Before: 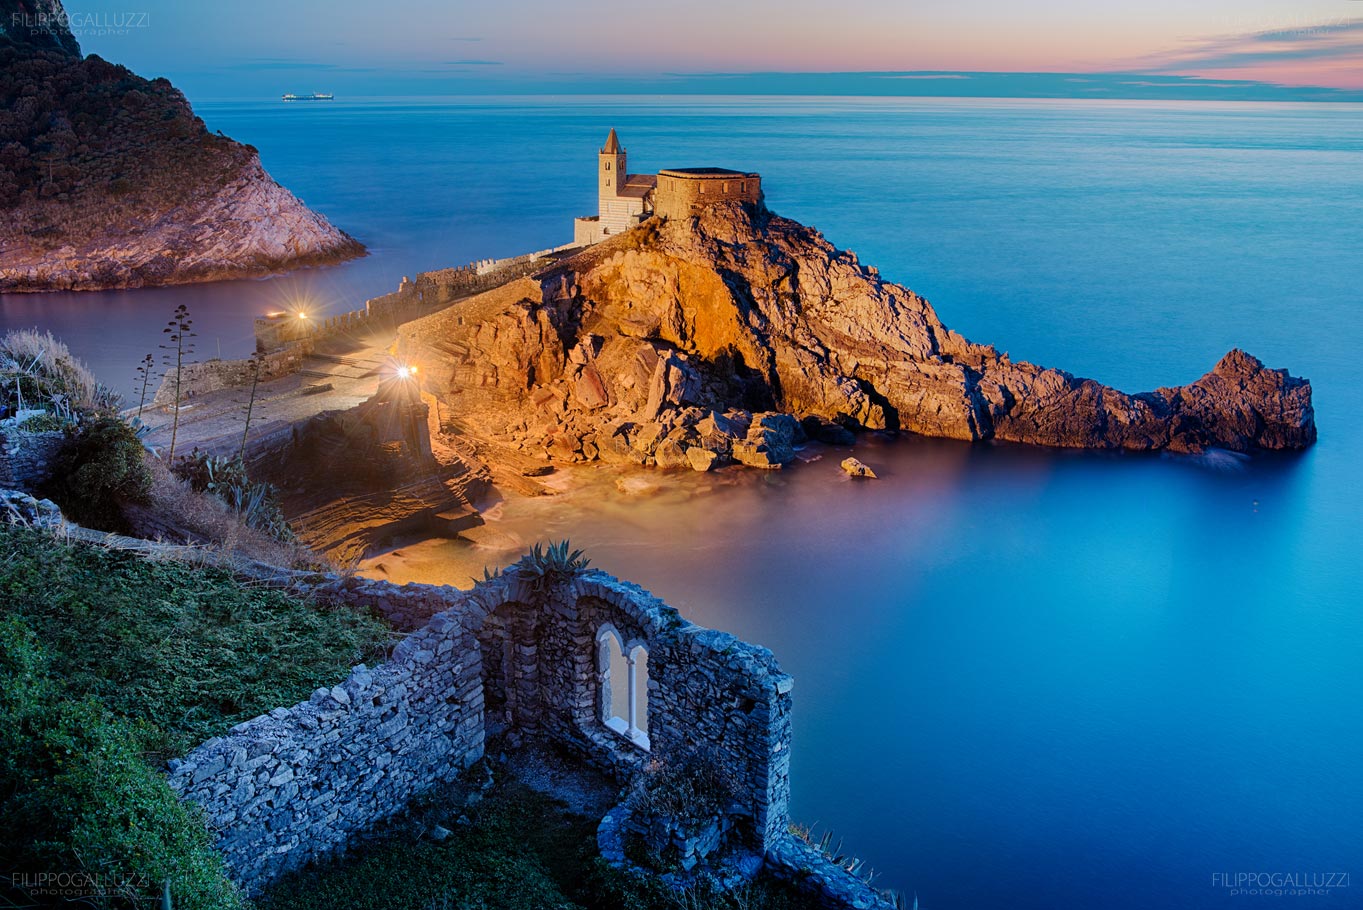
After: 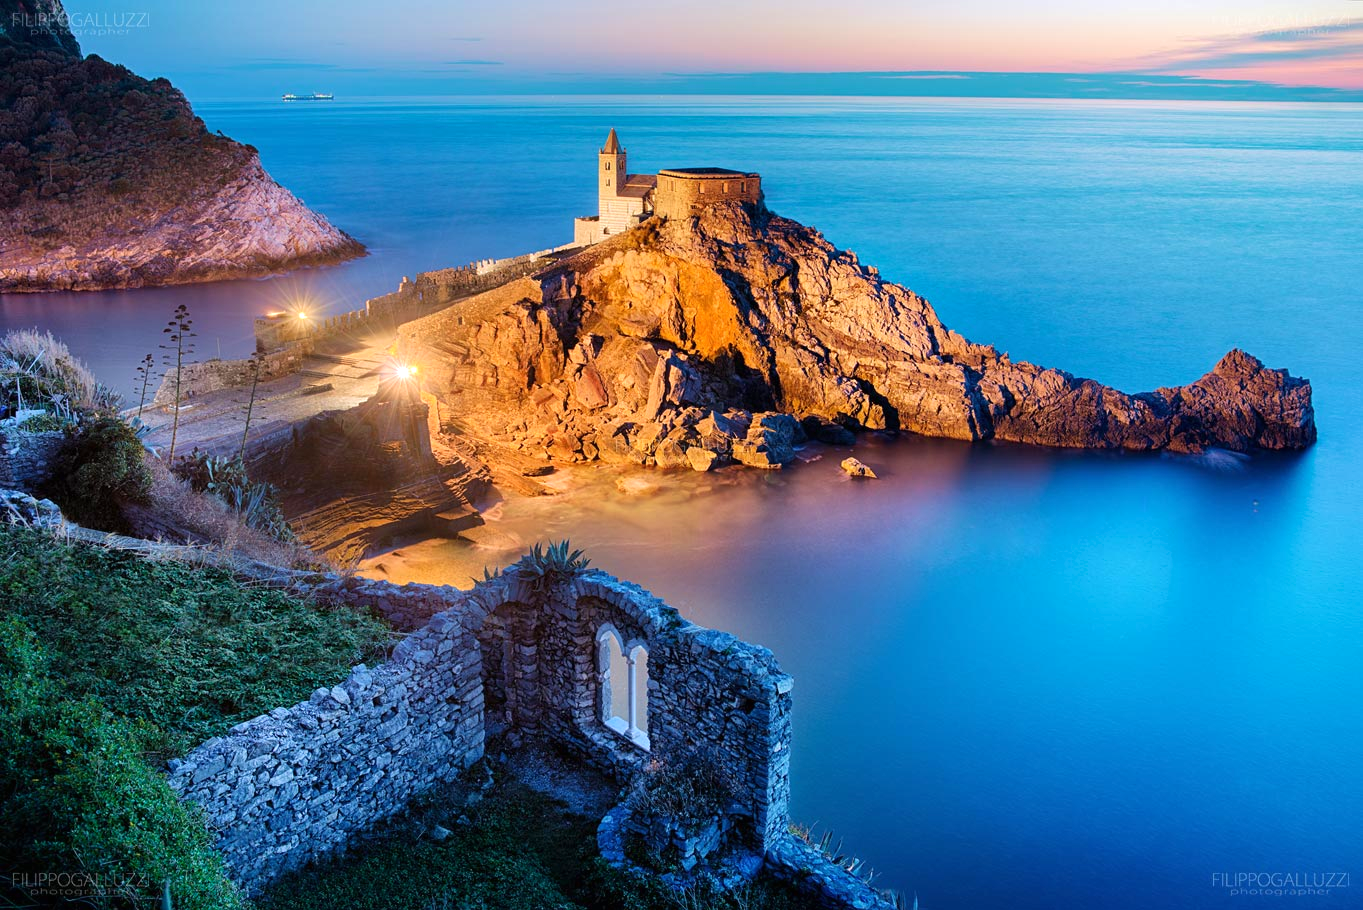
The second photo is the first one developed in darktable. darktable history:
velvia: strength 15%
exposure: black level correction 0, exposure 0.5 EV, compensate highlight preservation false
